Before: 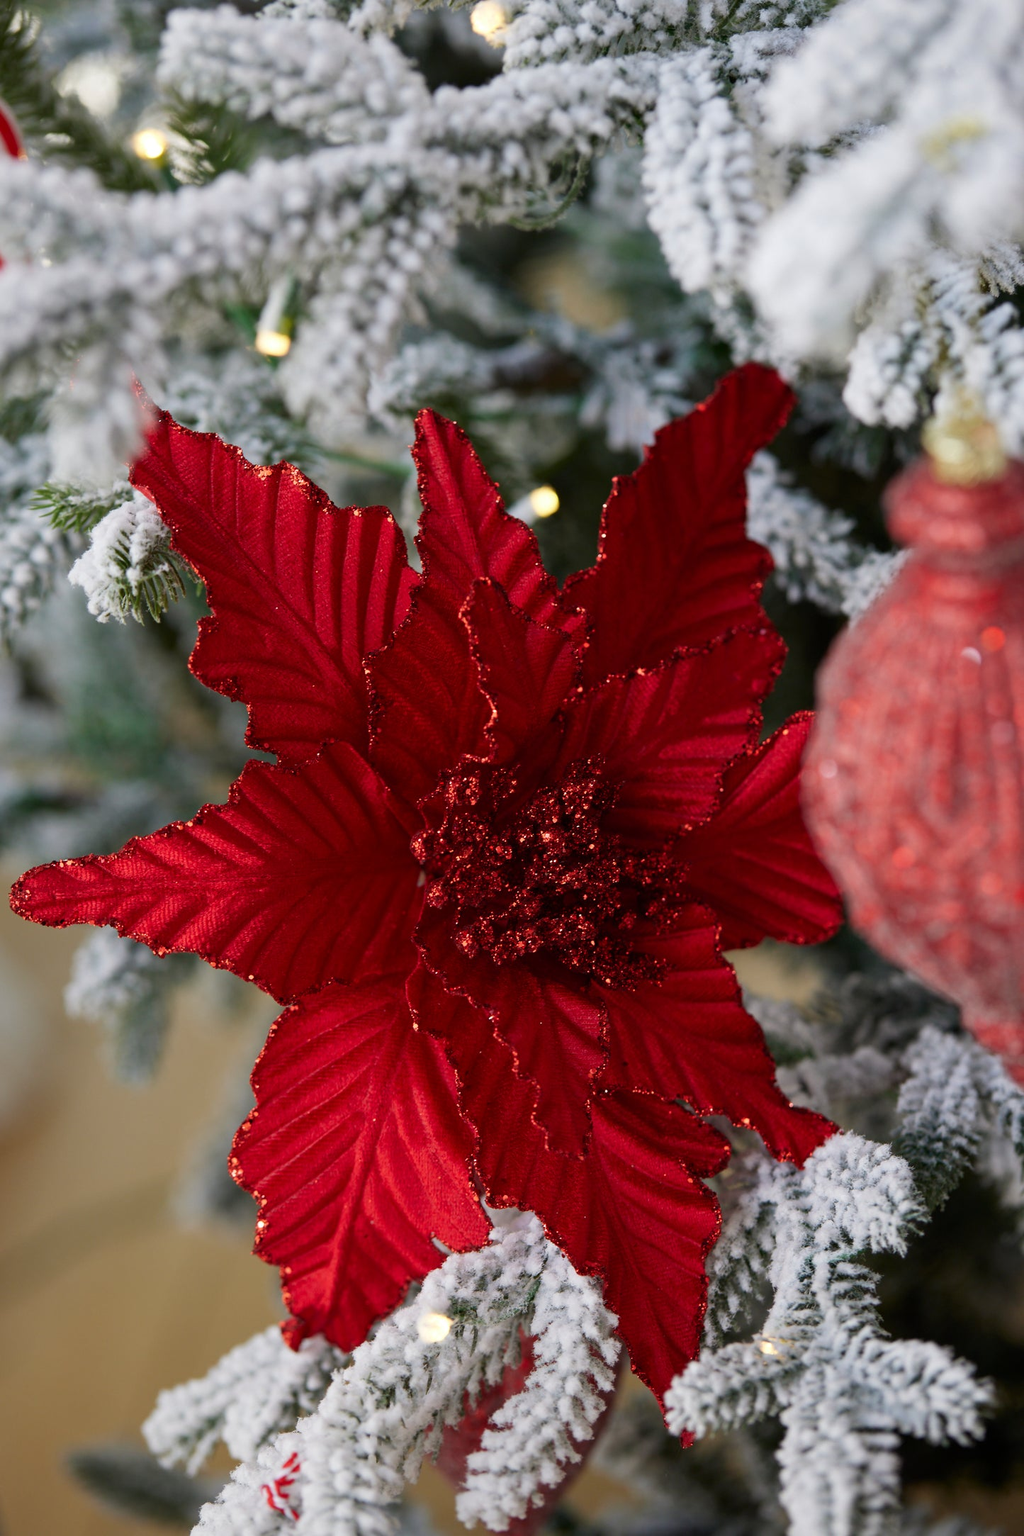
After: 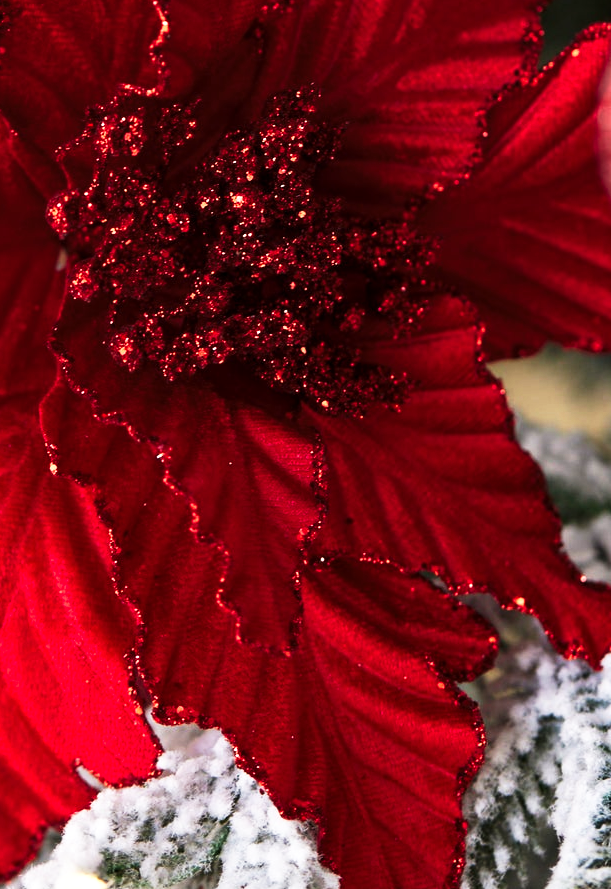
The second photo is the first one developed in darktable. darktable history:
tone curve: curves: ch0 [(0, 0.013) (0.198, 0.175) (0.512, 0.582) (0.625, 0.754) (0.81, 0.934) (1, 1)], preserve colors none
local contrast: highlights 105%, shadows 103%, detail 120%, midtone range 0.2
crop: left 36.947%, top 45.244%, right 20.717%, bottom 13.699%
